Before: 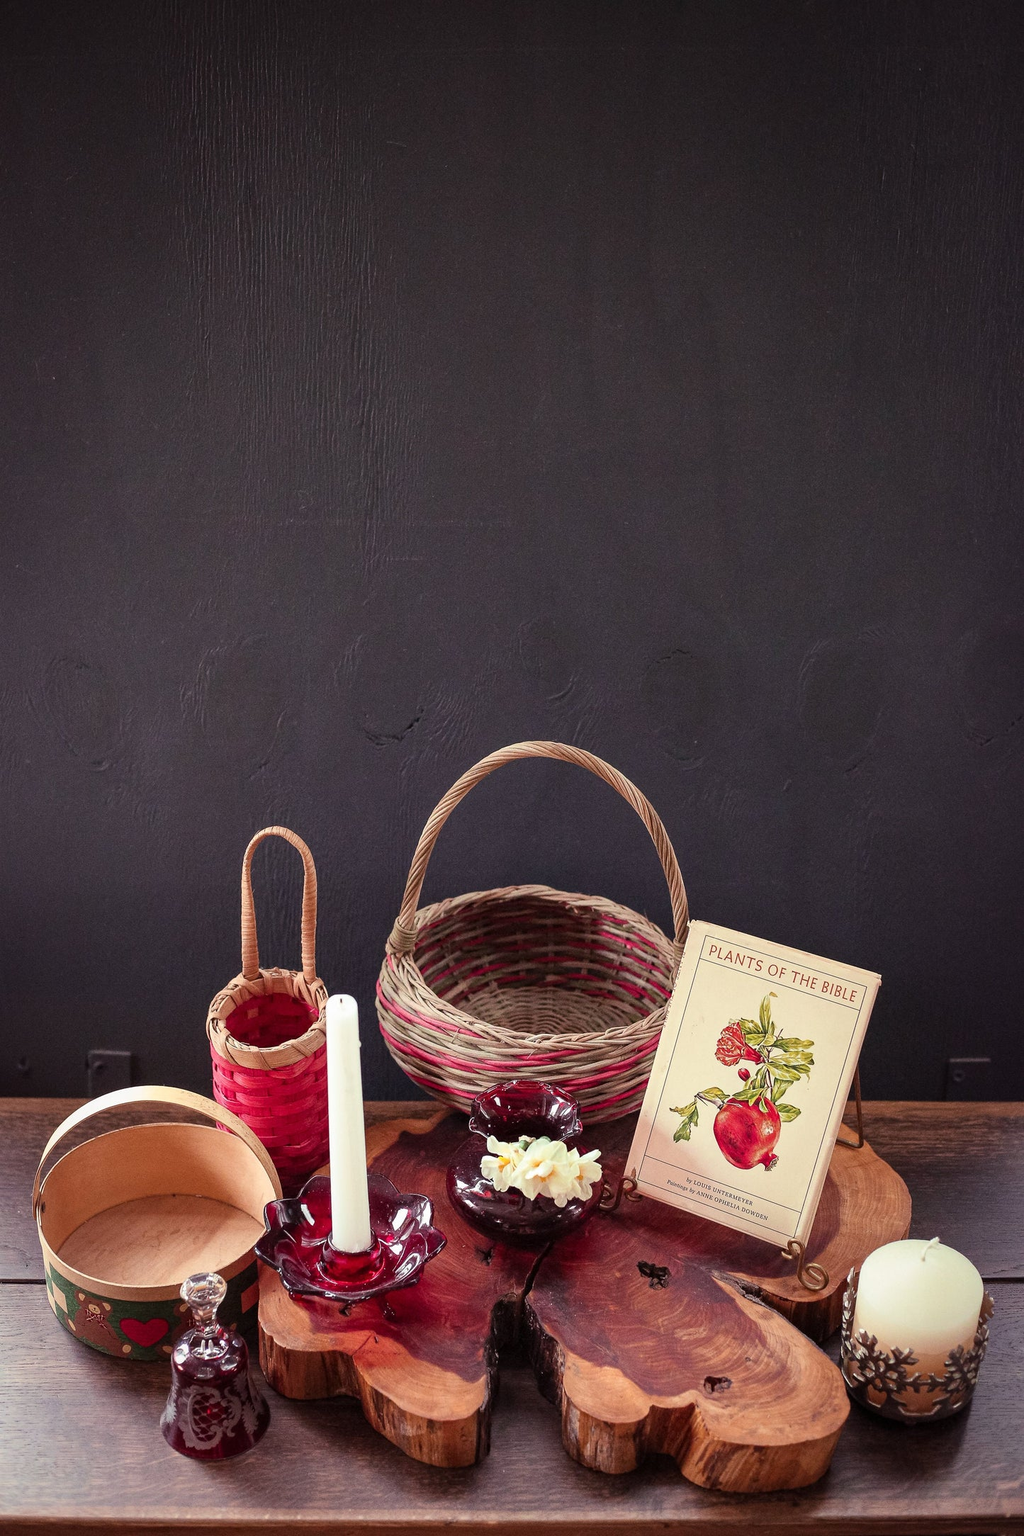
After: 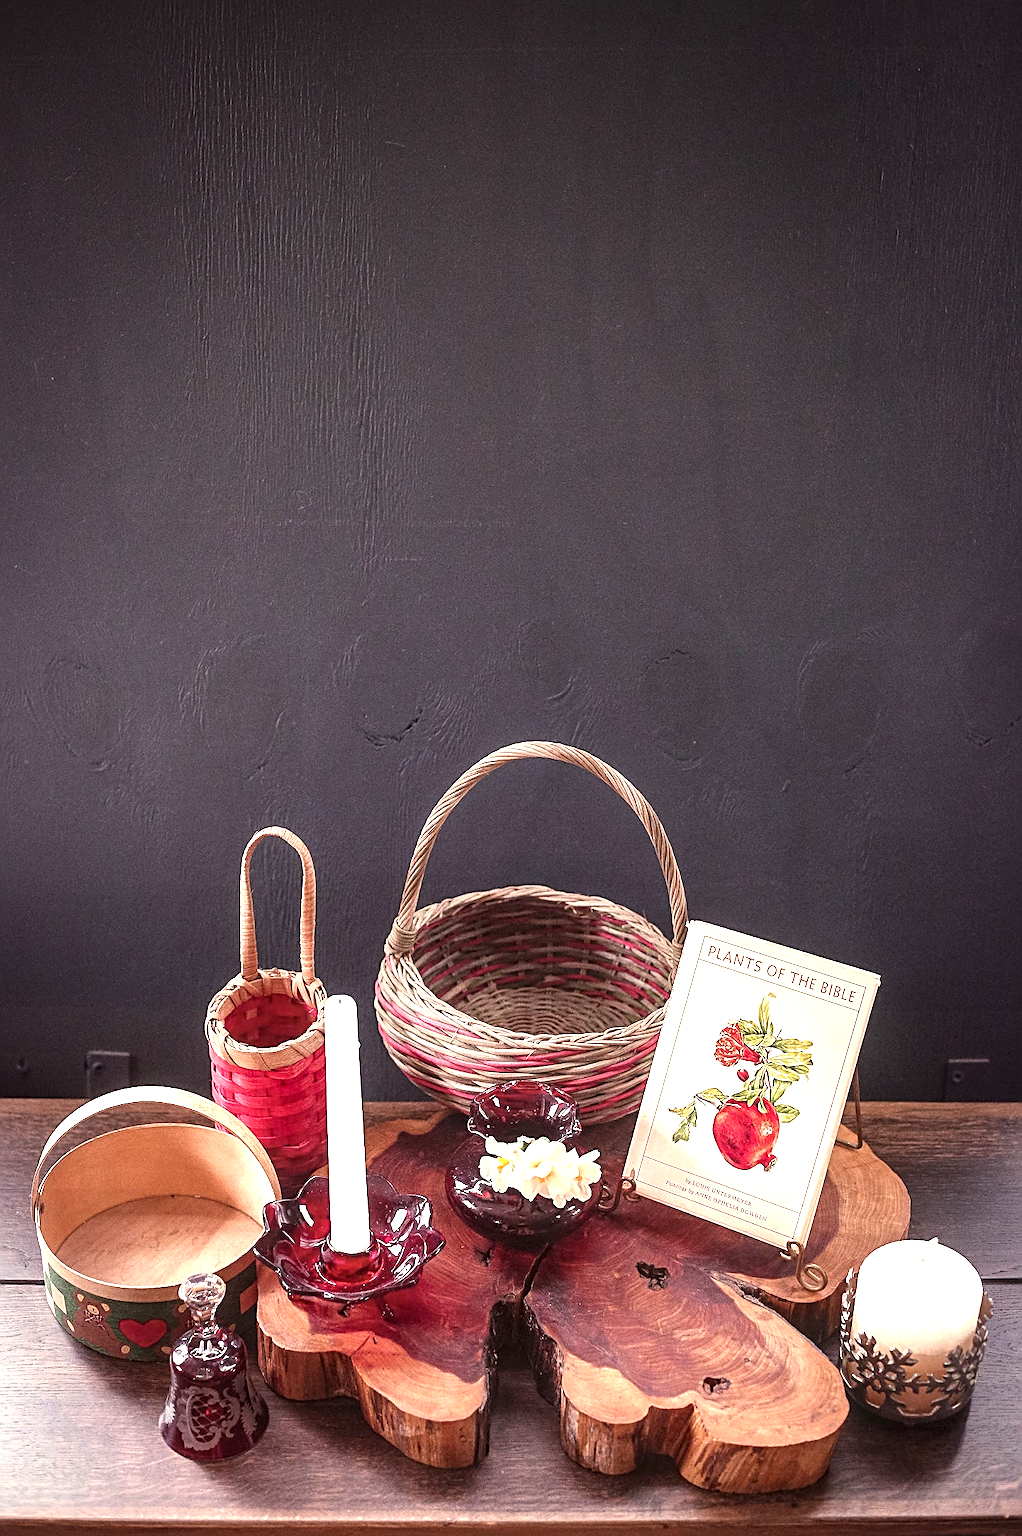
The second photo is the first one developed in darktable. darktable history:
local contrast: highlights 60%, shadows 60%, detail 160%
exposure: exposure 0.771 EV, compensate highlight preservation false
crop and rotate: left 0.154%, bottom 0.004%
contrast equalizer: y [[0.6 ×6], [0.55 ×6], [0 ×6], [0 ×6], [0 ×6]], mix -0.996
sharpen: radius 2.563, amount 0.643
